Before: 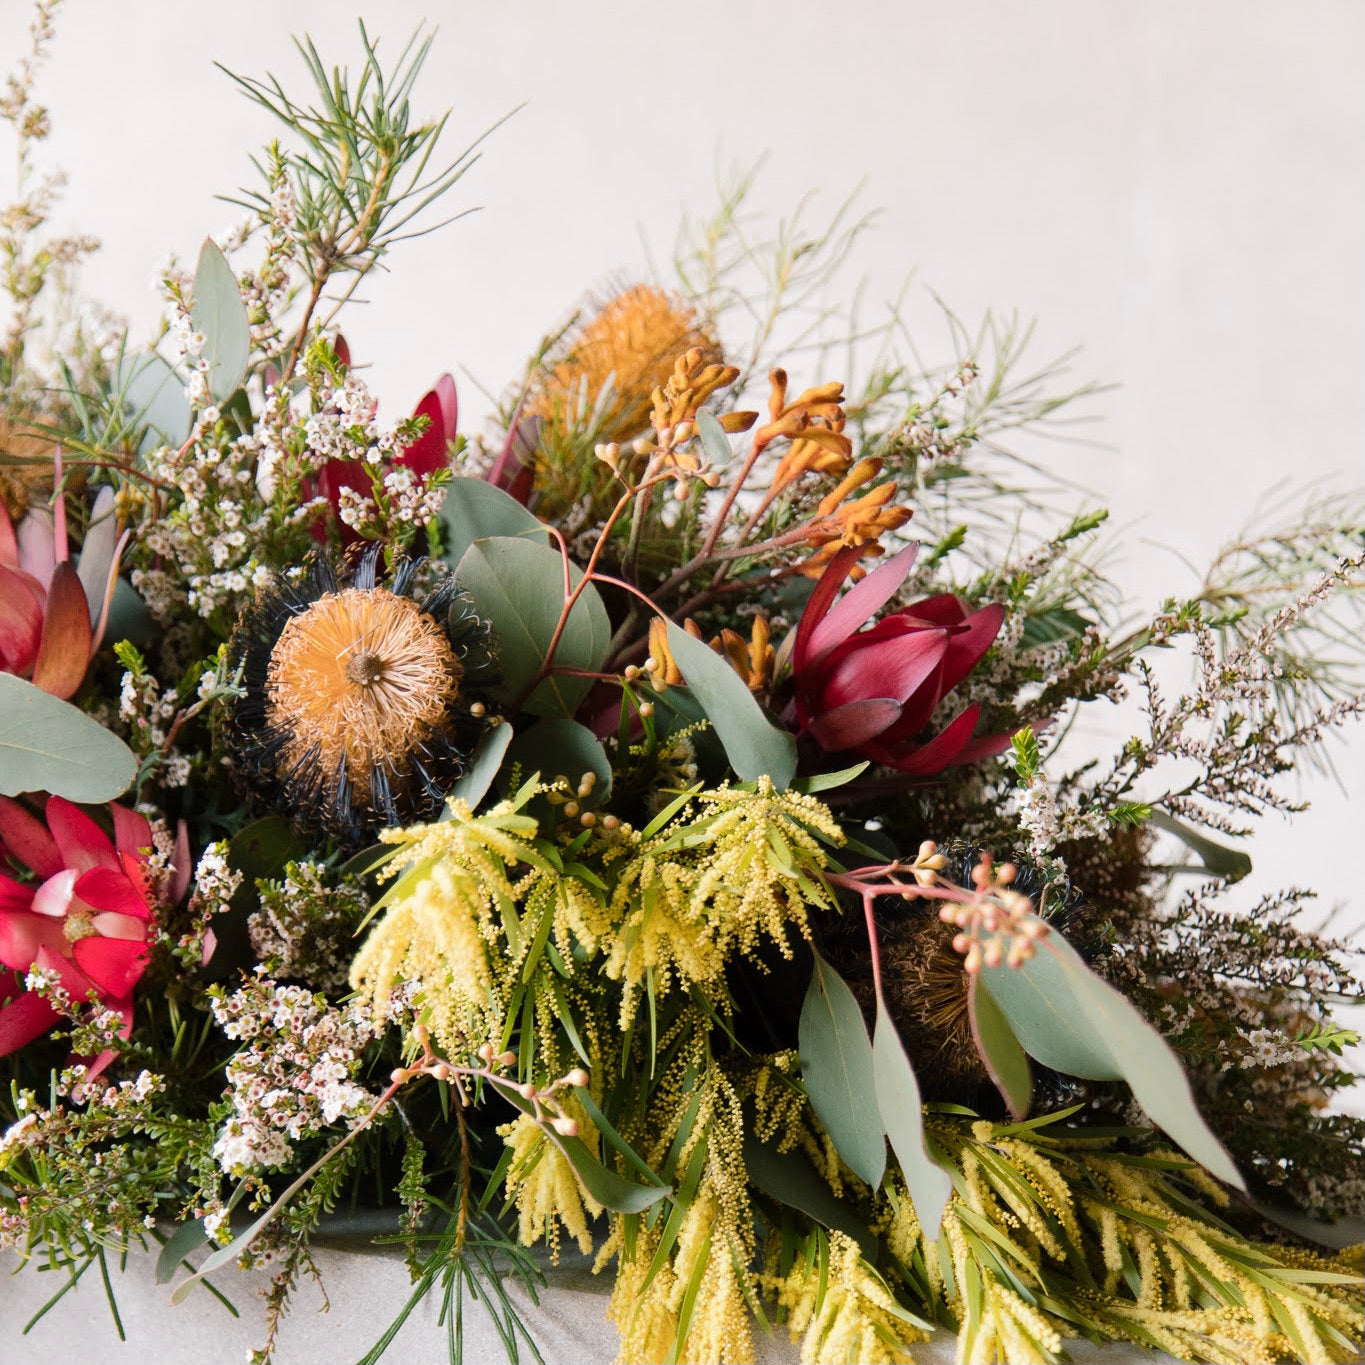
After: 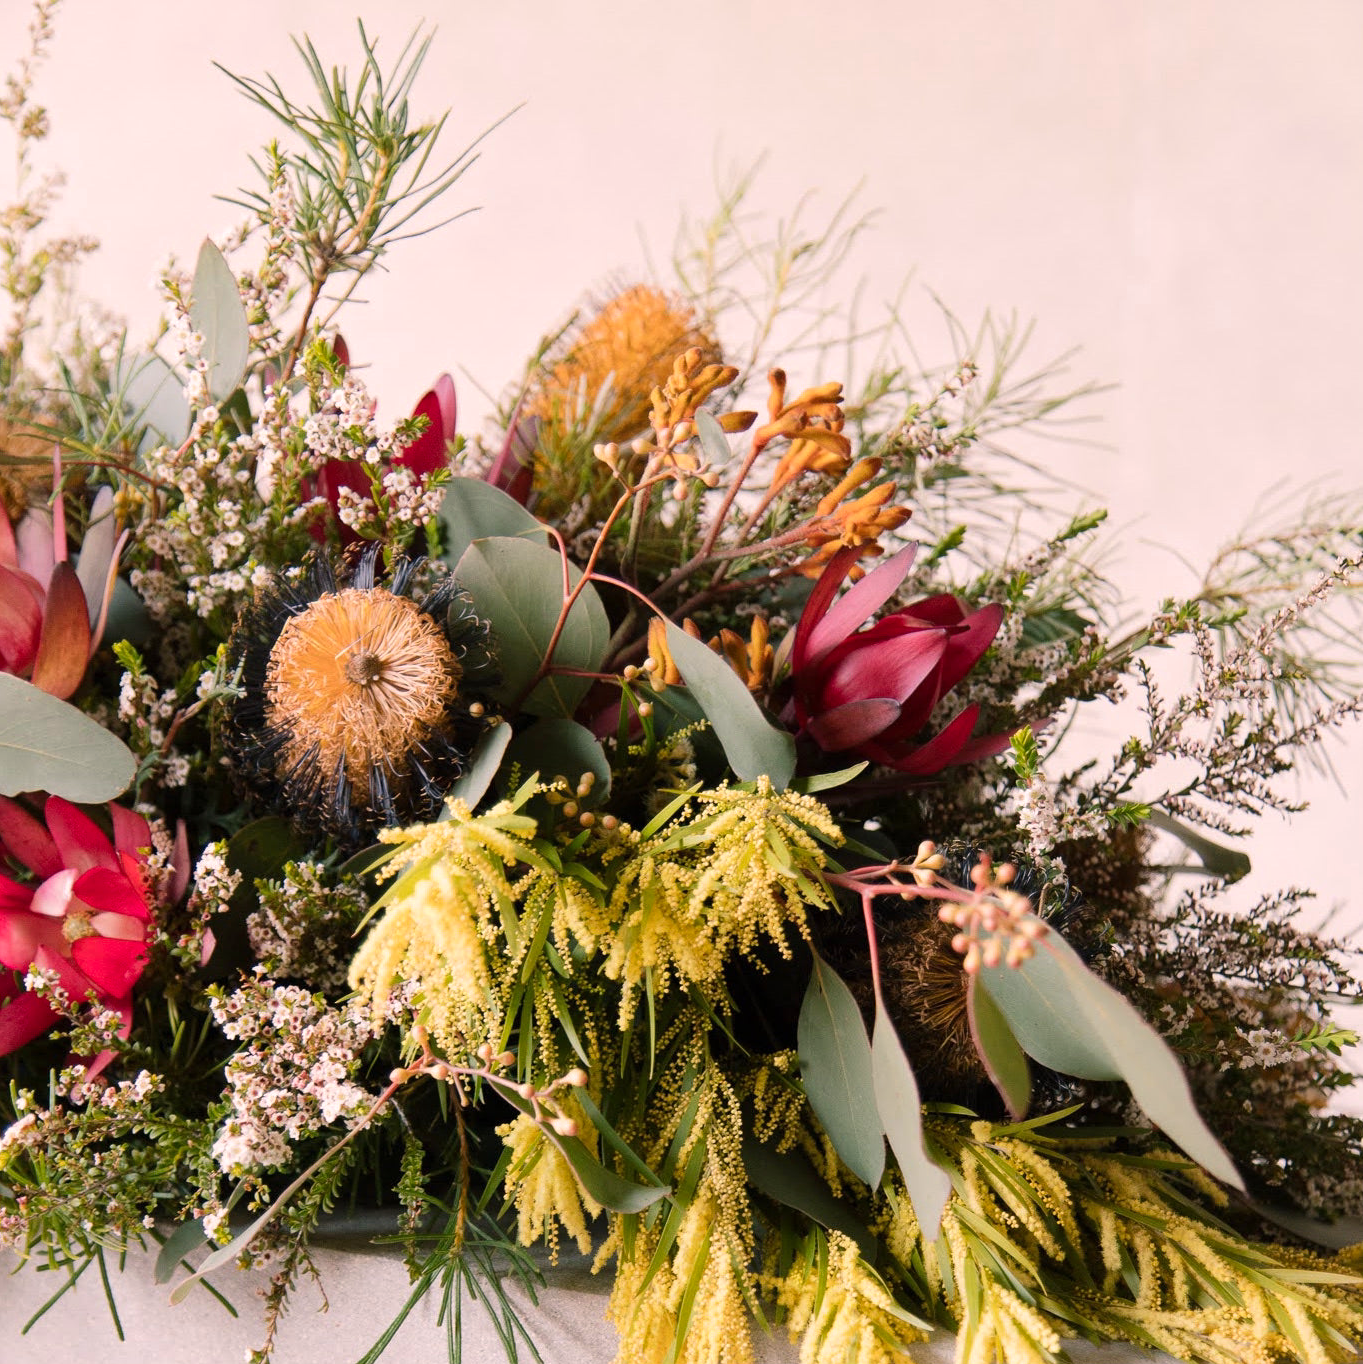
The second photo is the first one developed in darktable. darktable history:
color correction: highlights a* 7.7, highlights b* 4.39
crop: left 0.085%
tone equalizer: mask exposure compensation -0.487 EV
